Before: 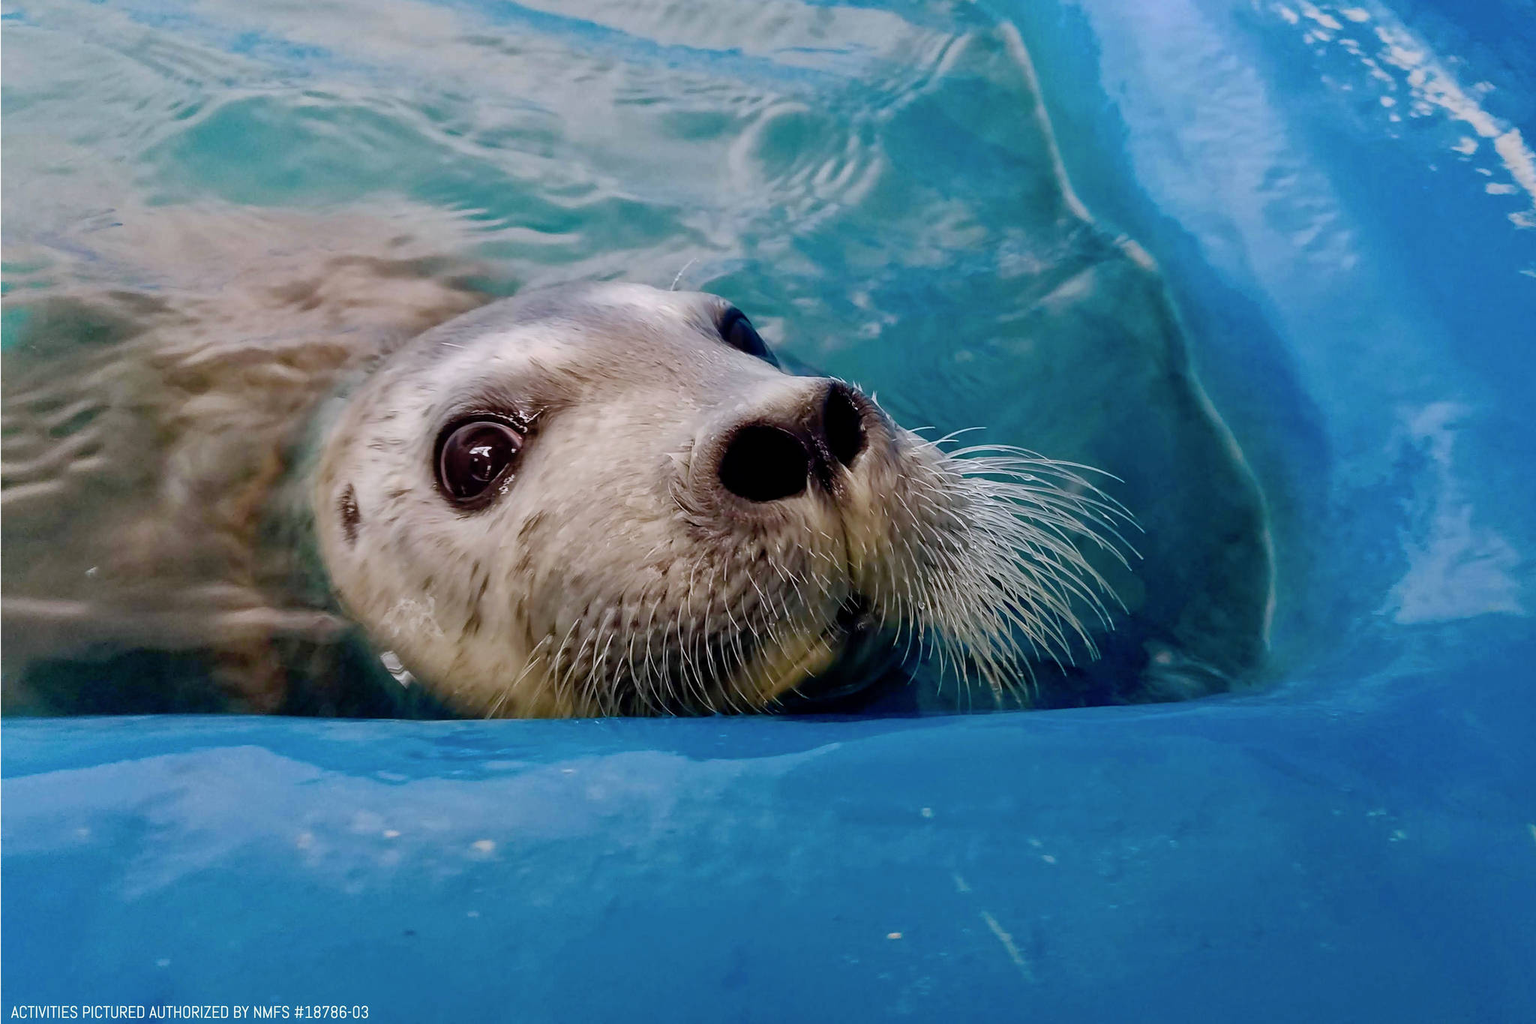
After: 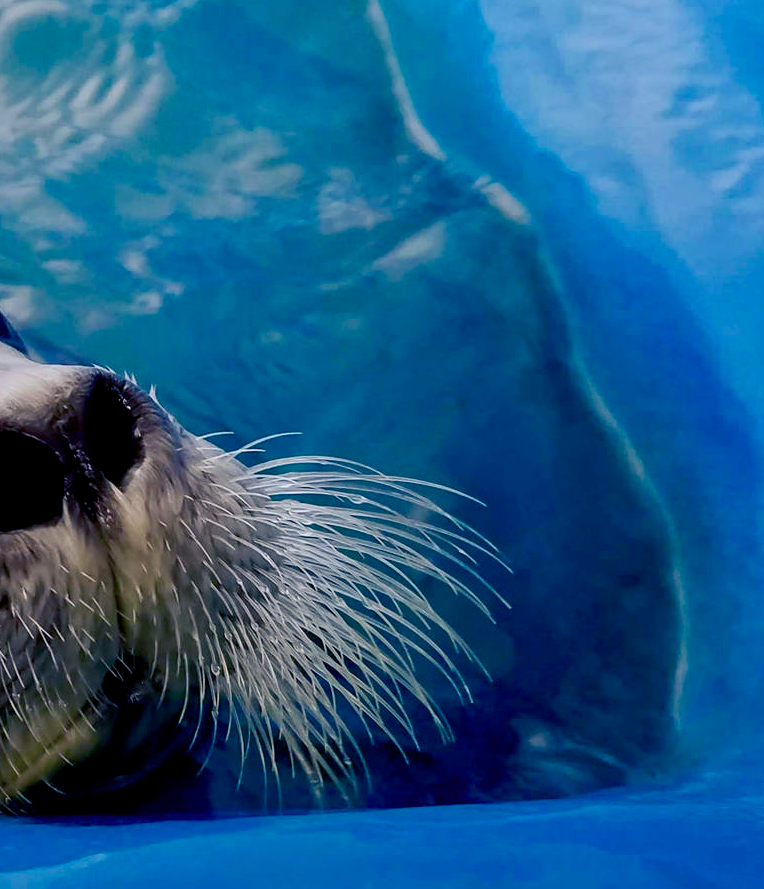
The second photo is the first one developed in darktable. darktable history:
crop and rotate: left 49.487%, top 10.097%, right 13.203%, bottom 24.757%
color balance rgb: shadows lift › luminance -40.958%, shadows lift › chroma 13.965%, shadows lift › hue 259.86°, perceptual saturation grading › global saturation 0.896%, global vibrance 14.452%
